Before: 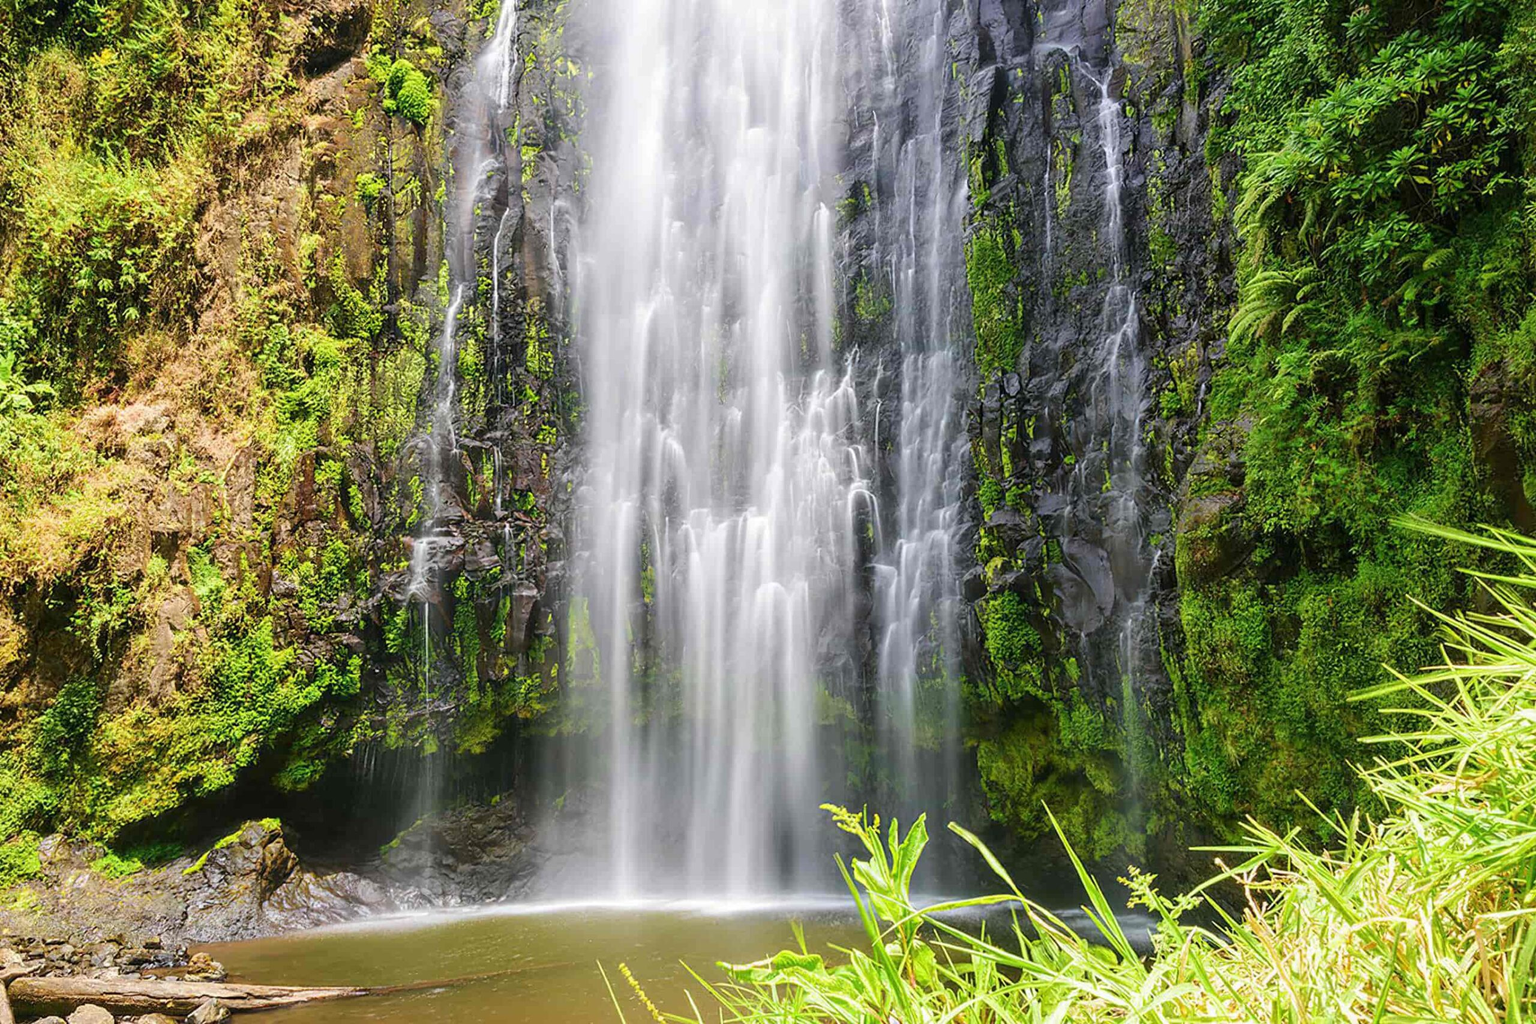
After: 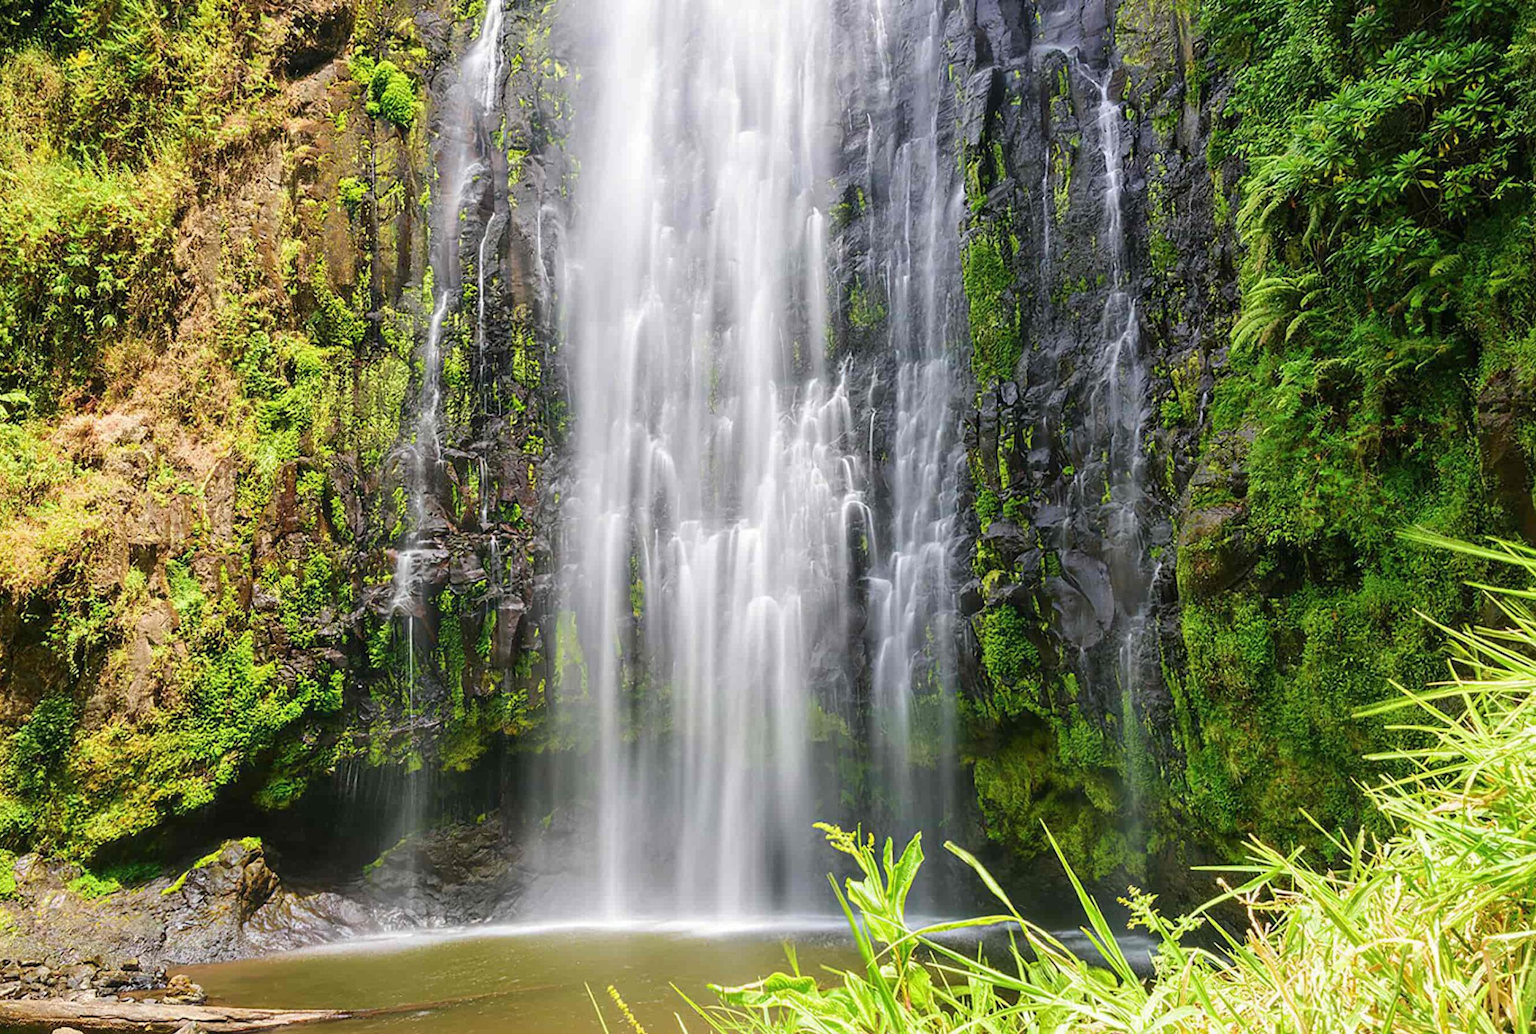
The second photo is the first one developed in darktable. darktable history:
crop and rotate: left 1.658%, right 0.534%, bottom 1.22%
